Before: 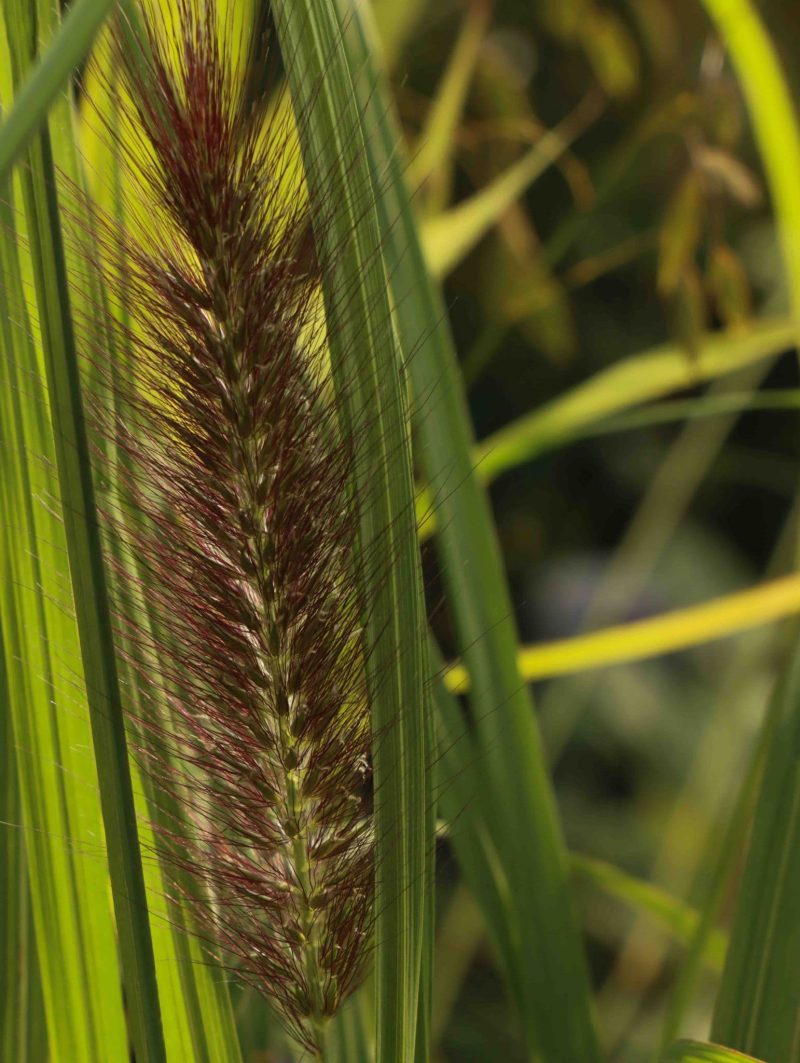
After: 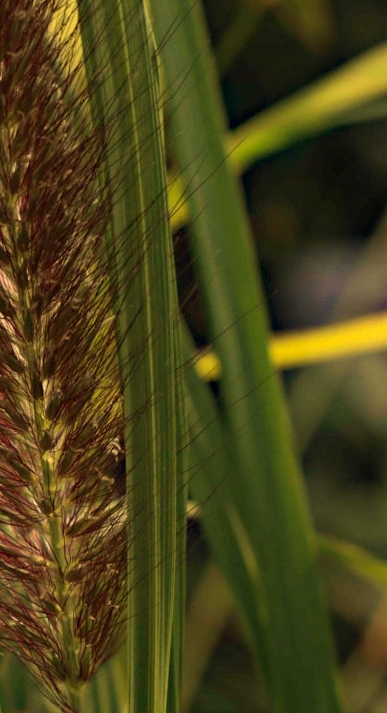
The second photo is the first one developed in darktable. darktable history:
haze removal: strength 0.29, distance 0.25, compatibility mode true, adaptive false
crop and rotate: left 29.237%, top 31.152%, right 19.807%
rotate and perspective: rotation 0.074°, lens shift (vertical) 0.096, lens shift (horizontal) -0.041, crop left 0.043, crop right 0.952, crop top 0.024, crop bottom 0.979
white balance: red 1.138, green 0.996, blue 0.812
